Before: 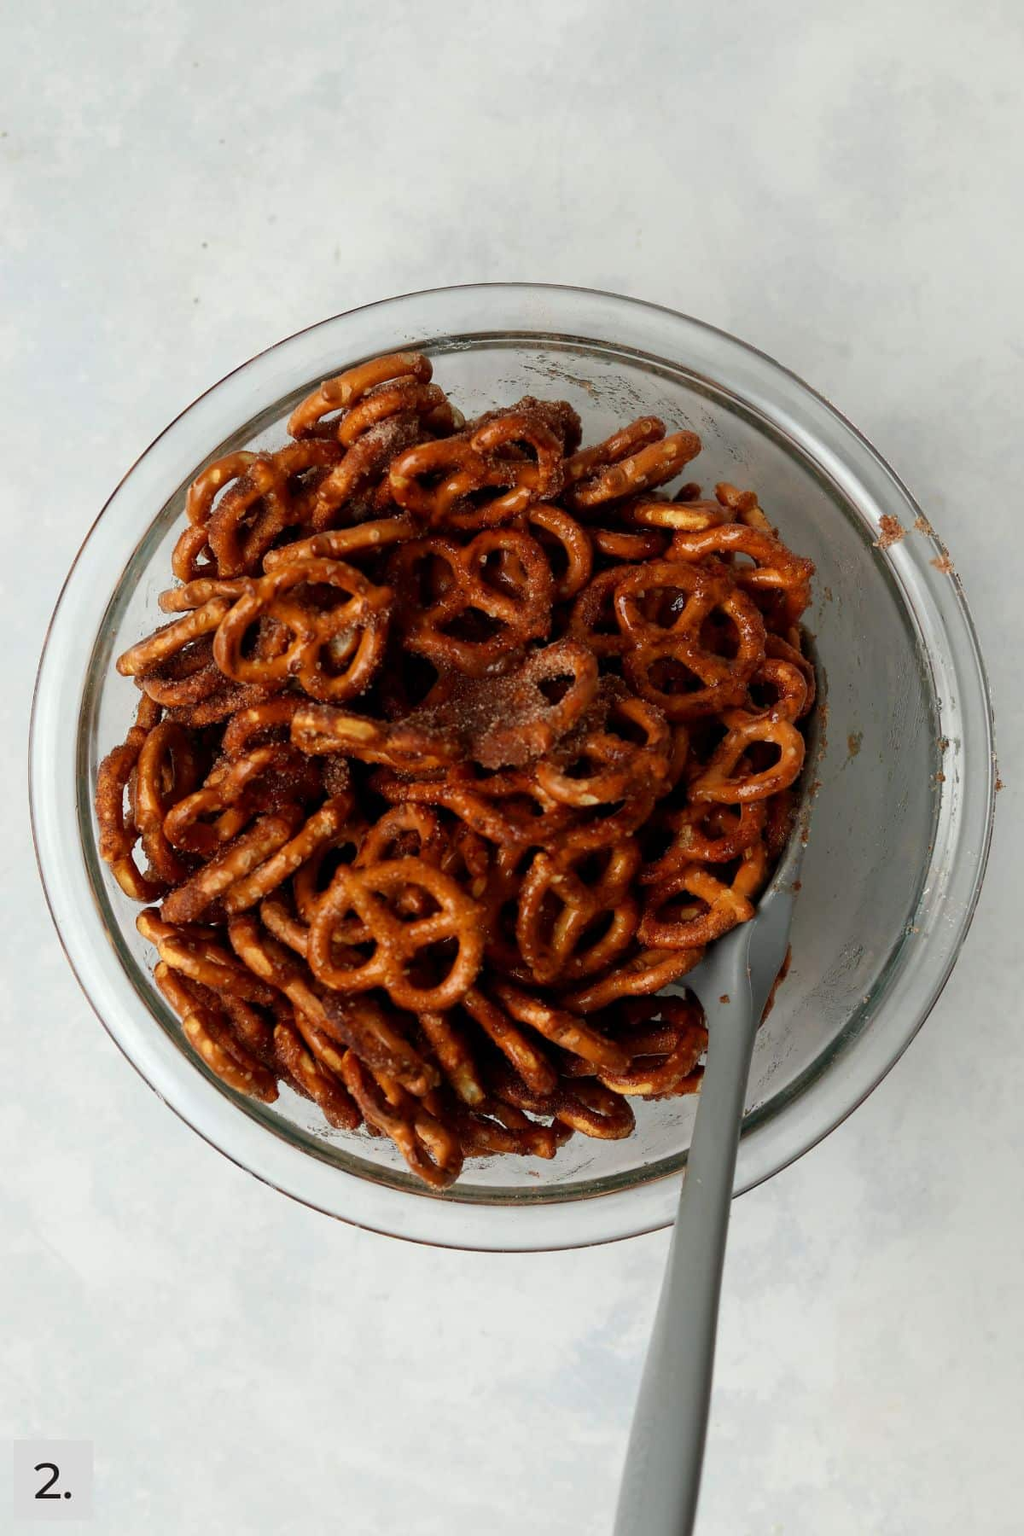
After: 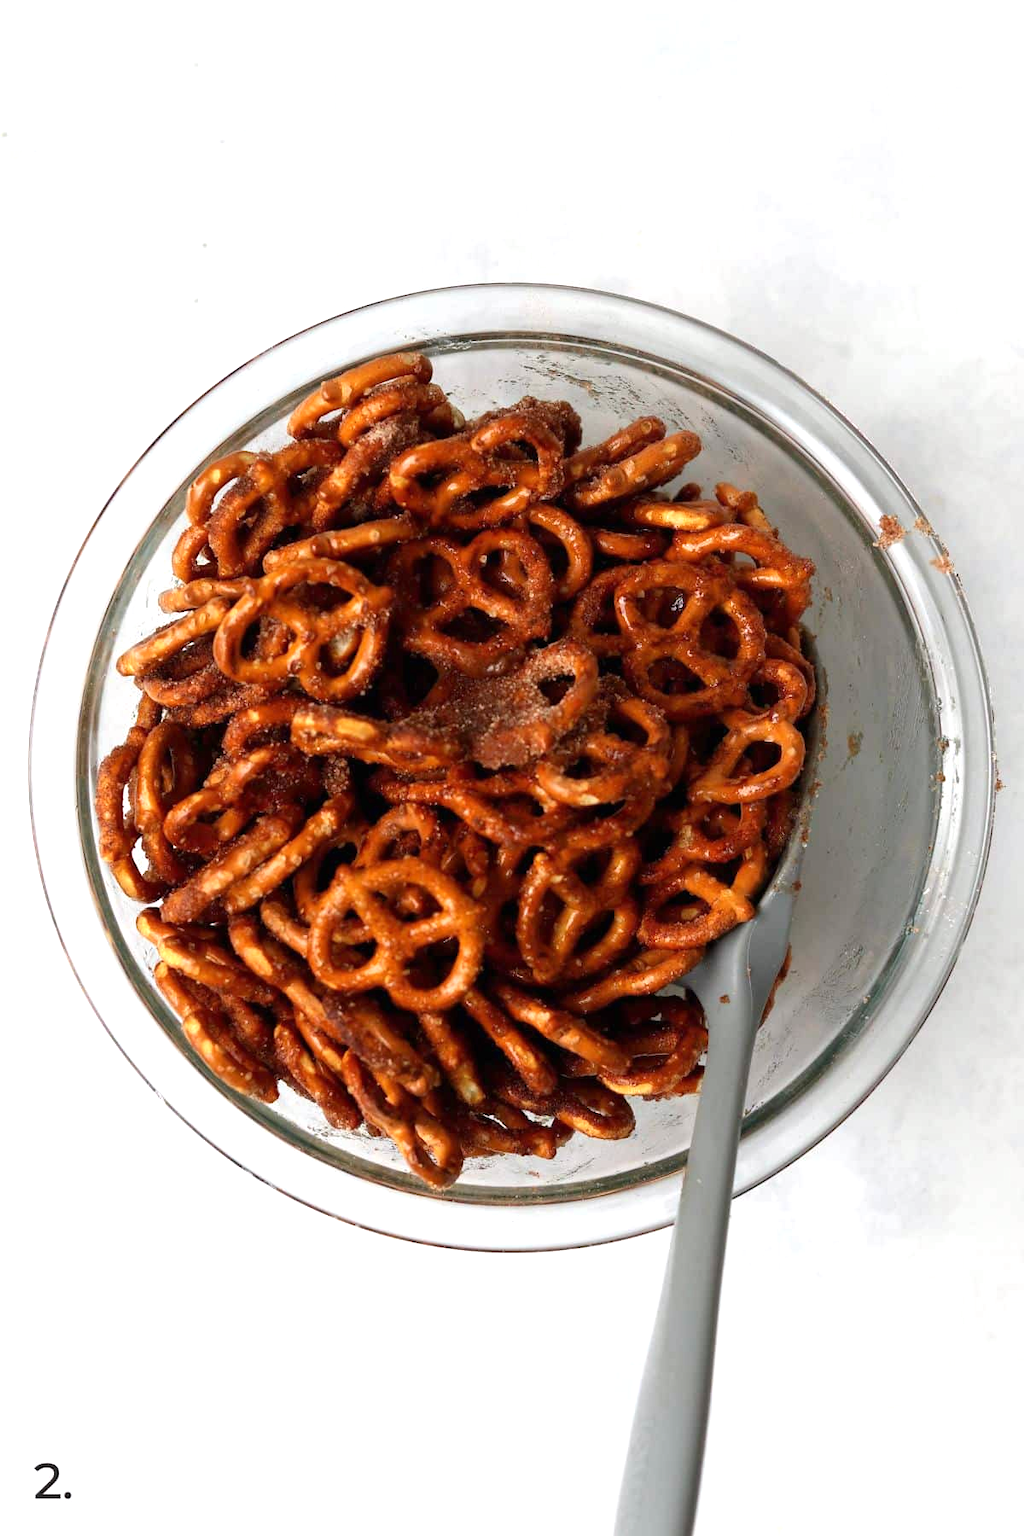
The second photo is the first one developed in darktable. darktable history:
white balance: red 1.009, blue 1.027
exposure: black level correction 0, exposure 0.7 EV, compensate exposure bias true, compensate highlight preservation false
